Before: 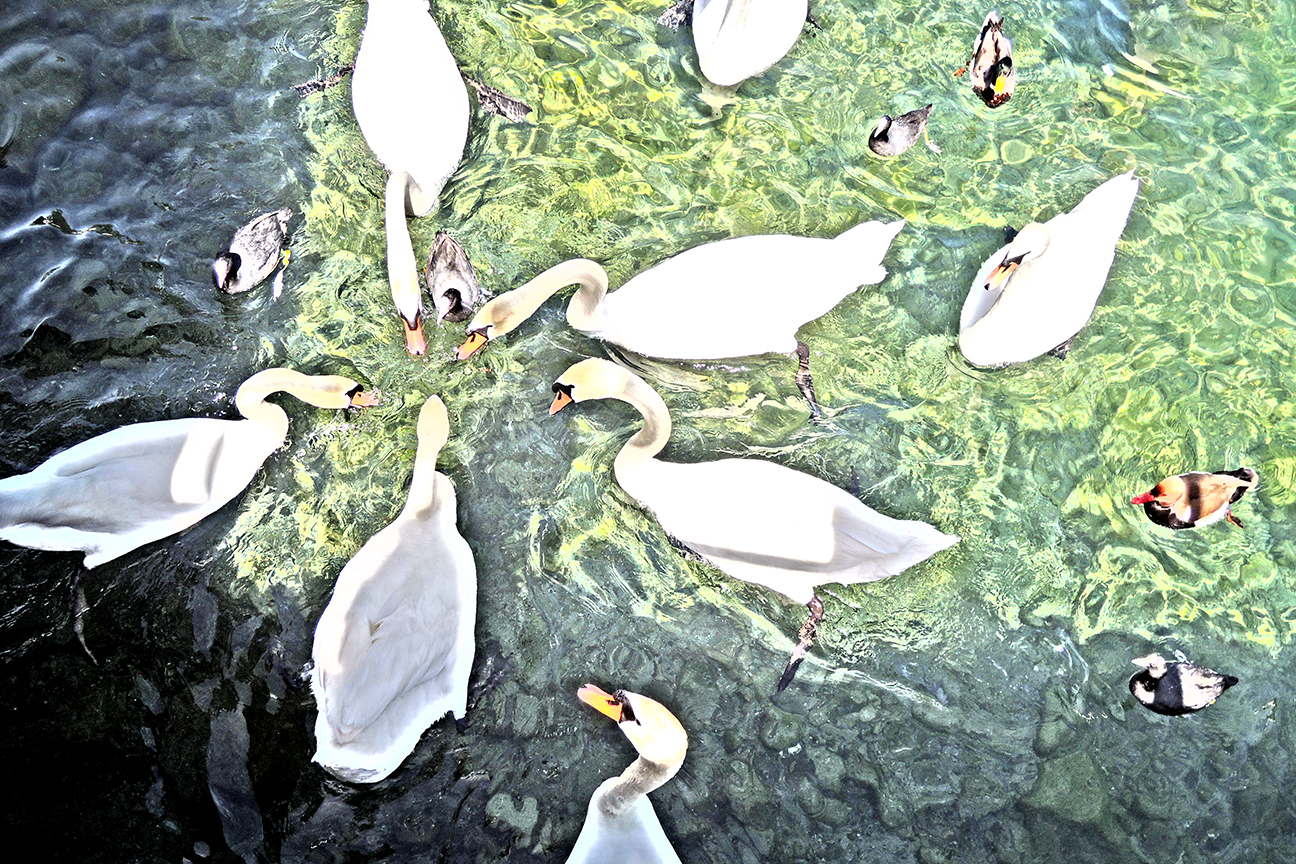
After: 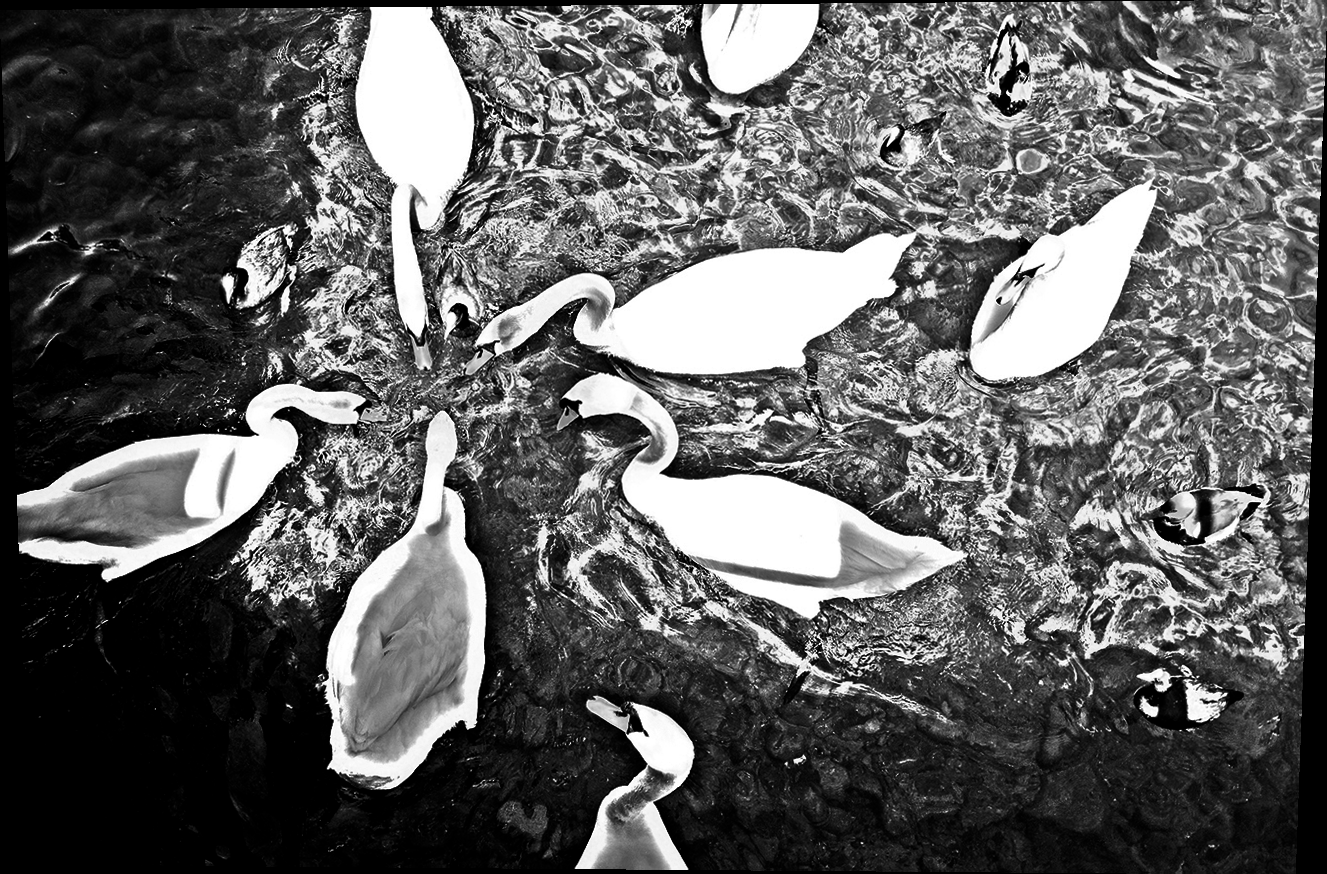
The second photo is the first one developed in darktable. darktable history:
color calibration: illuminant as shot in camera, adaptation linear Bradford (ICC v4), x 0.406, y 0.405, temperature 3570.35 K, saturation algorithm version 1 (2020)
contrast brightness saturation: contrast 0.02, brightness -1, saturation -1
rotate and perspective: lens shift (vertical) 0.048, lens shift (horizontal) -0.024, automatic cropping off
